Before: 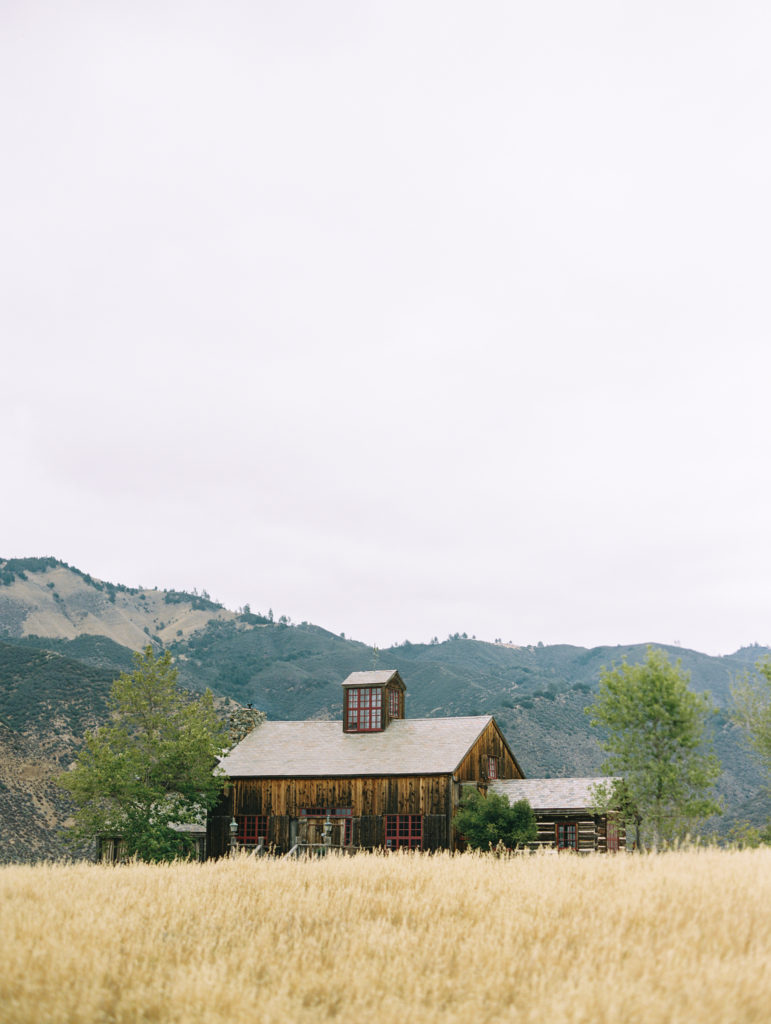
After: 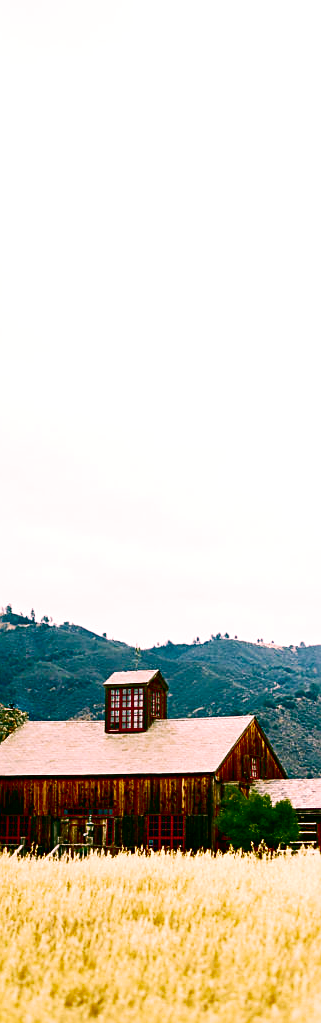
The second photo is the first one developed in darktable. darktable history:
exposure: black level correction 0, exposure 0.301 EV, compensate exposure bias true, compensate highlight preservation false
color correction: highlights a* 12.95, highlights b* 5.62
contrast brightness saturation: brightness -0.983, saturation 0.982
base curve: curves: ch0 [(0, 0) (0.028, 0.03) (0.121, 0.232) (0.46, 0.748) (0.859, 0.968) (1, 1)], preserve colors none
crop: left 30.878%, right 27.441%
sharpen: on, module defaults
velvia: on, module defaults
